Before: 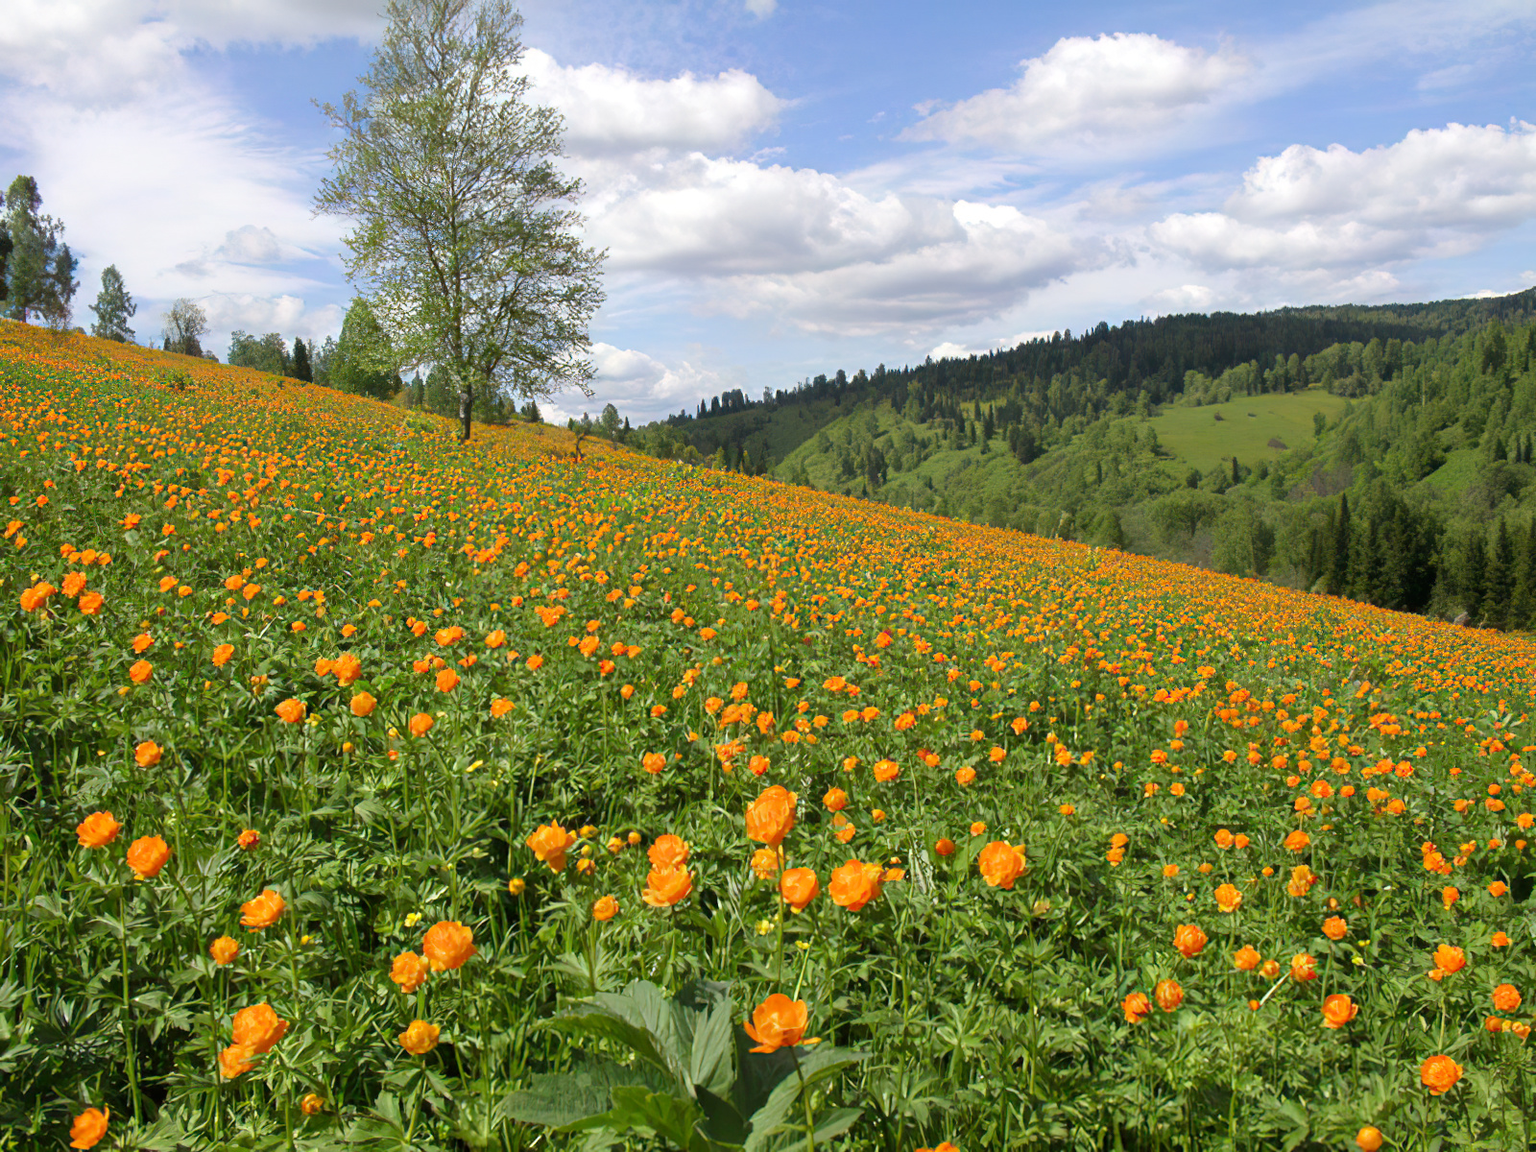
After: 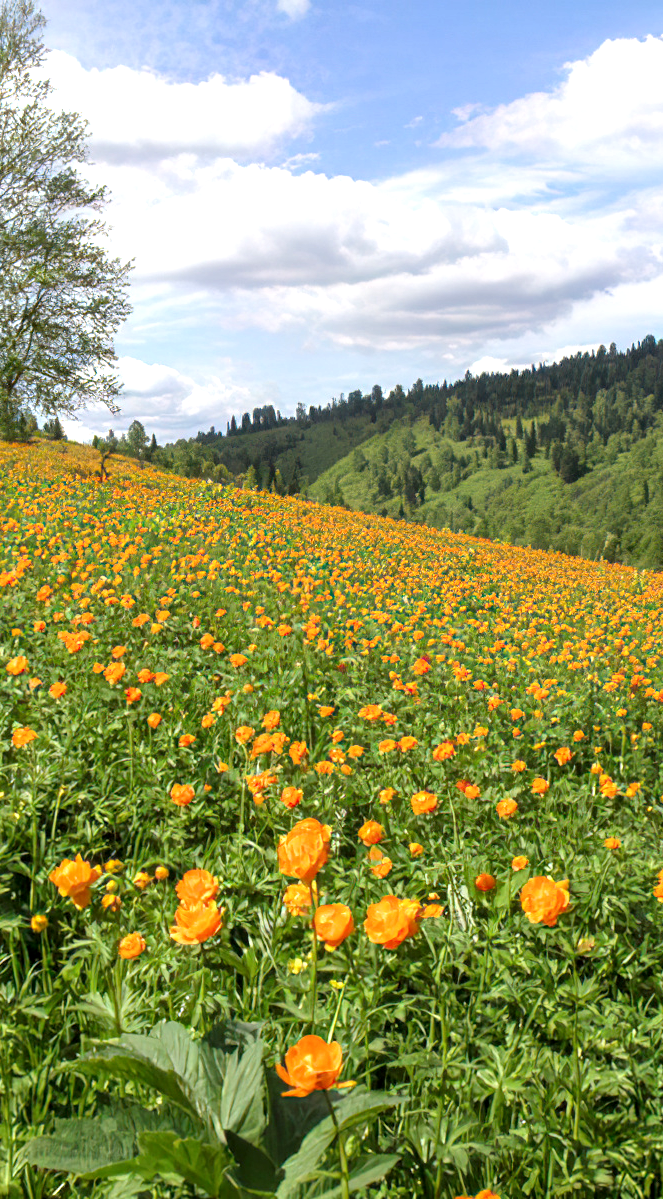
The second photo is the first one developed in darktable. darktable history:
tone equalizer: -8 EV -0.417 EV, -7 EV -0.406 EV, -6 EV -0.34 EV, -5 EV -0.221 EV, -3 EV 0.236 EV, -2 EV 0.325 EV, -1 EV 0.39 EV, +0 EV 0.409 EV
local contrast: on, module defaults
crop: left 31.247%, right 27.278%
